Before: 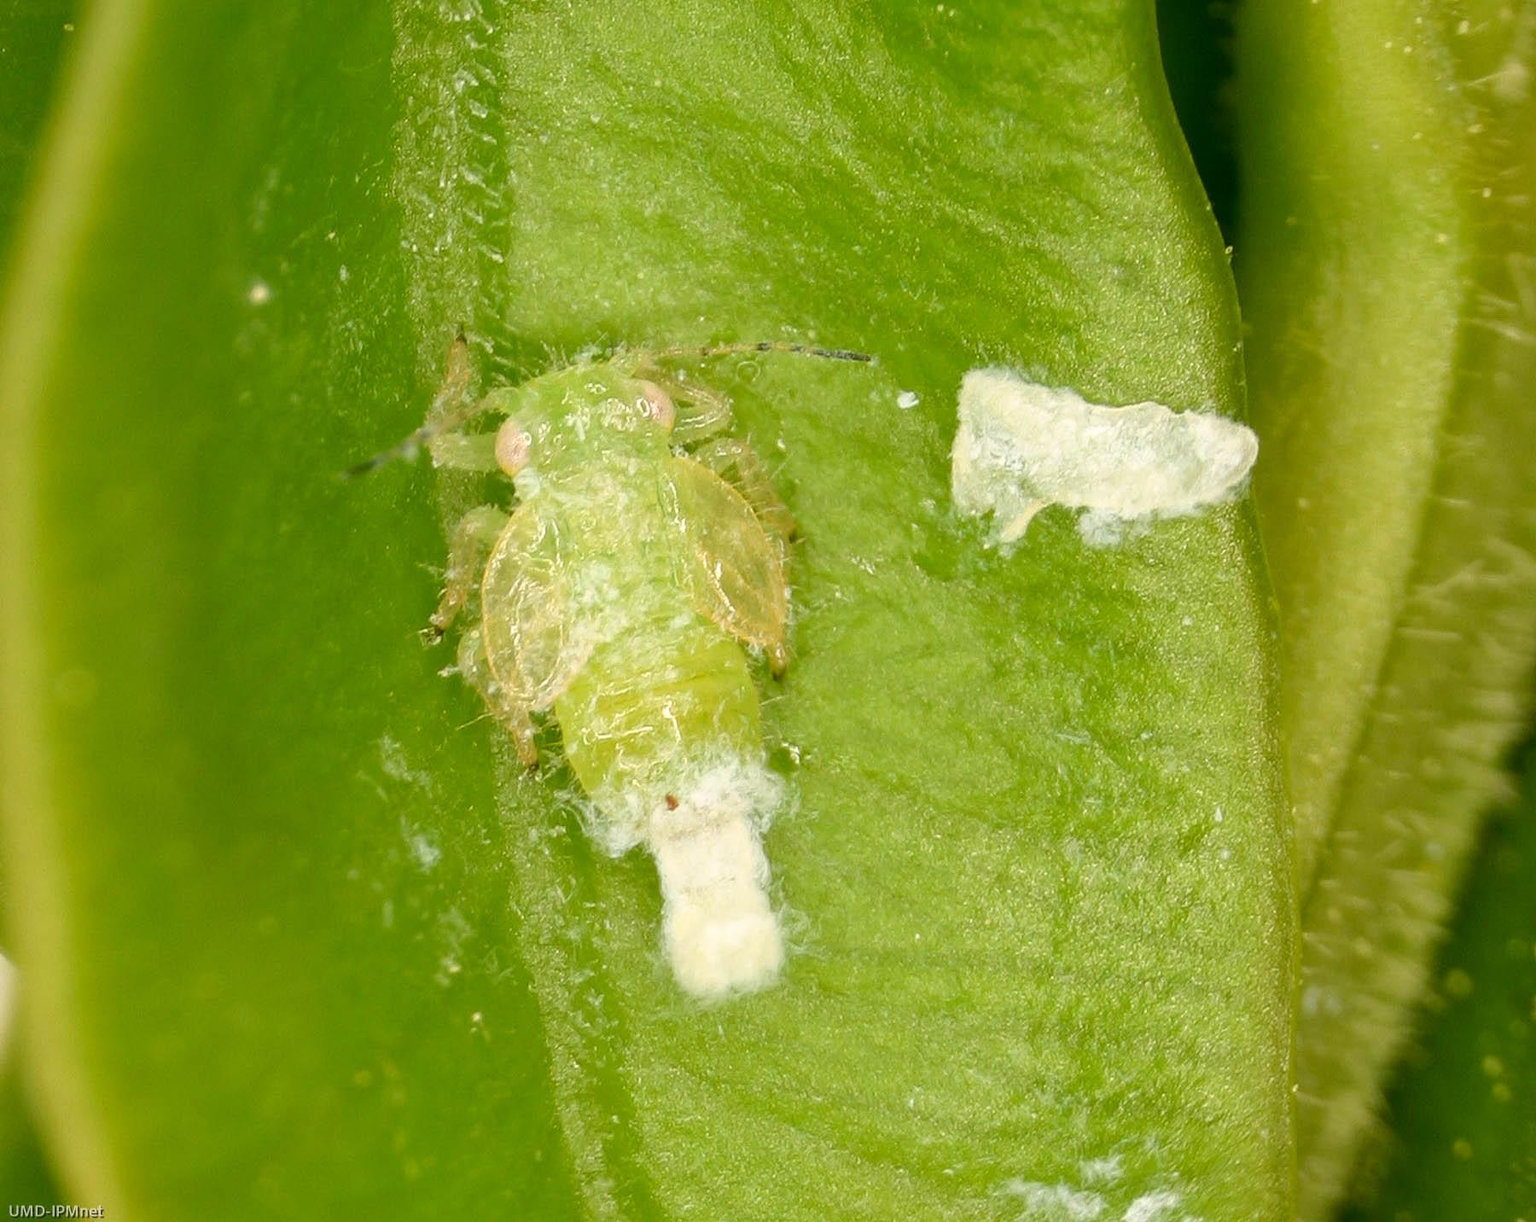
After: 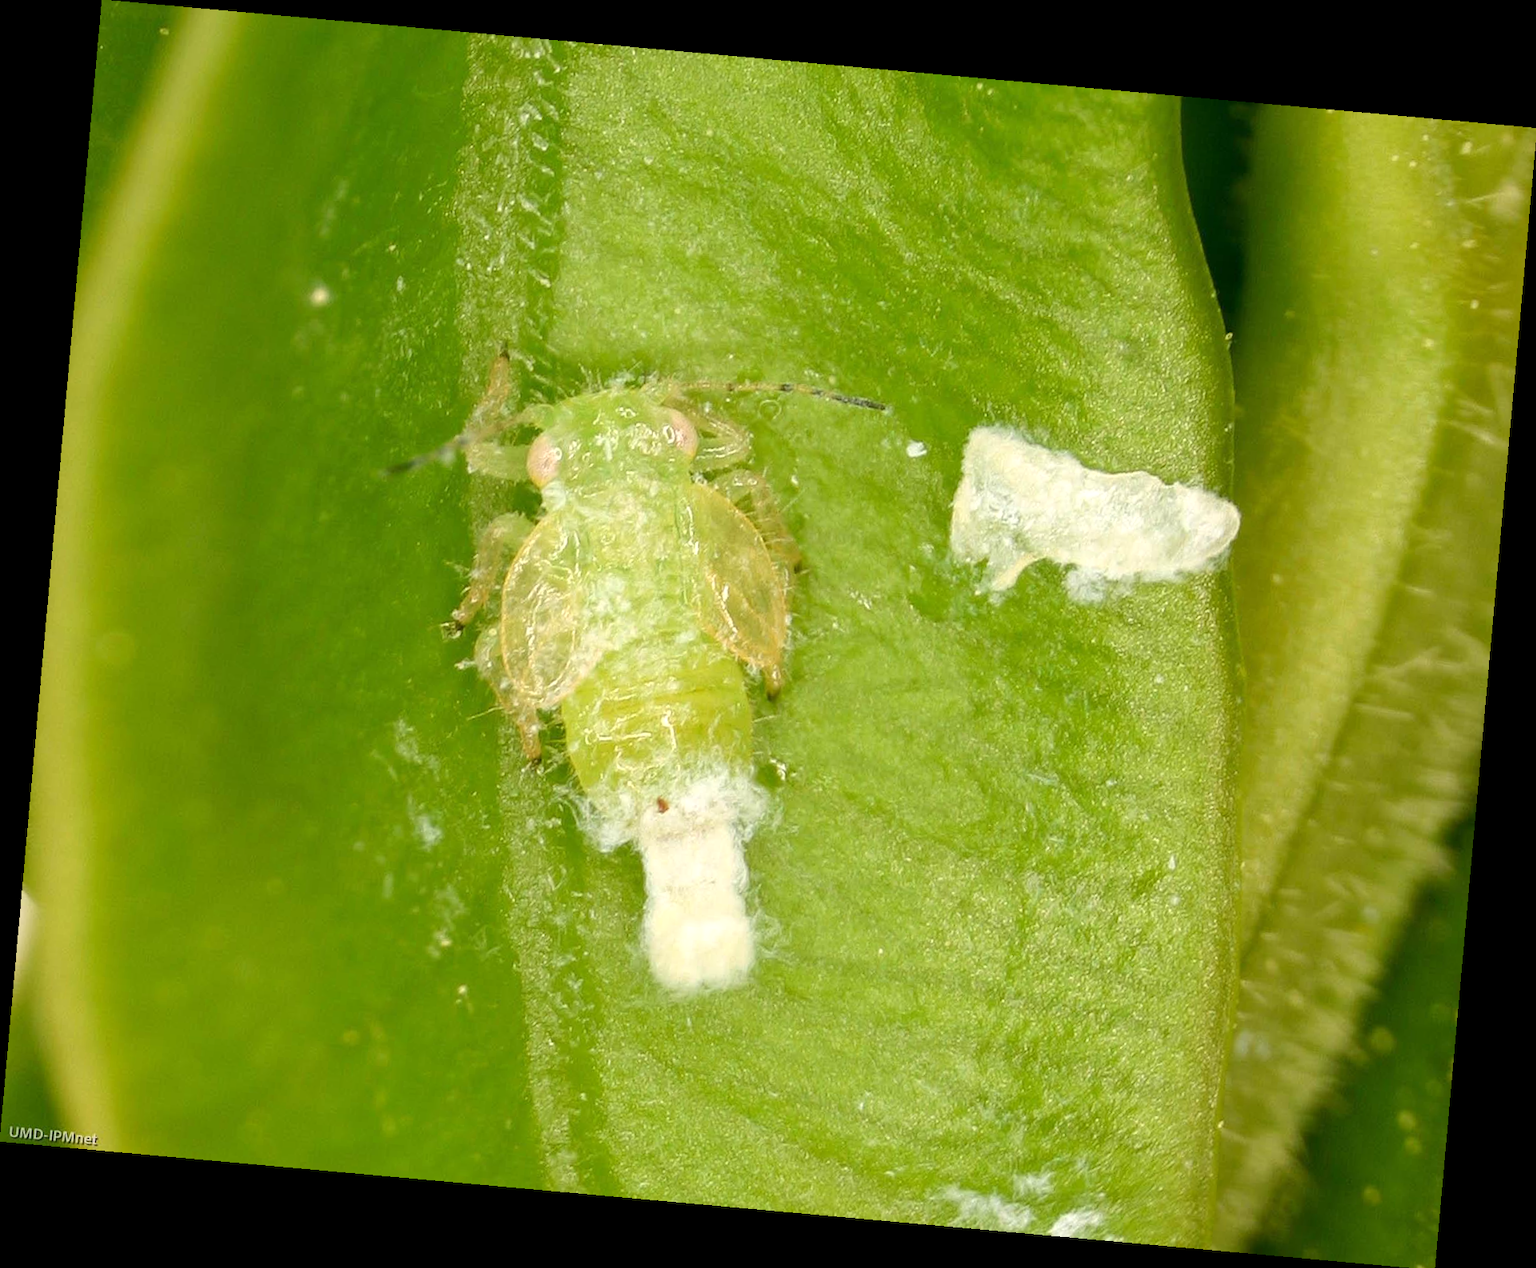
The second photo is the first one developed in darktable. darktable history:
rotate and perspective: rotation 5.12°, automatic cropping off
exposure: exposure 0.131 EV, compensate highlight preservation false
